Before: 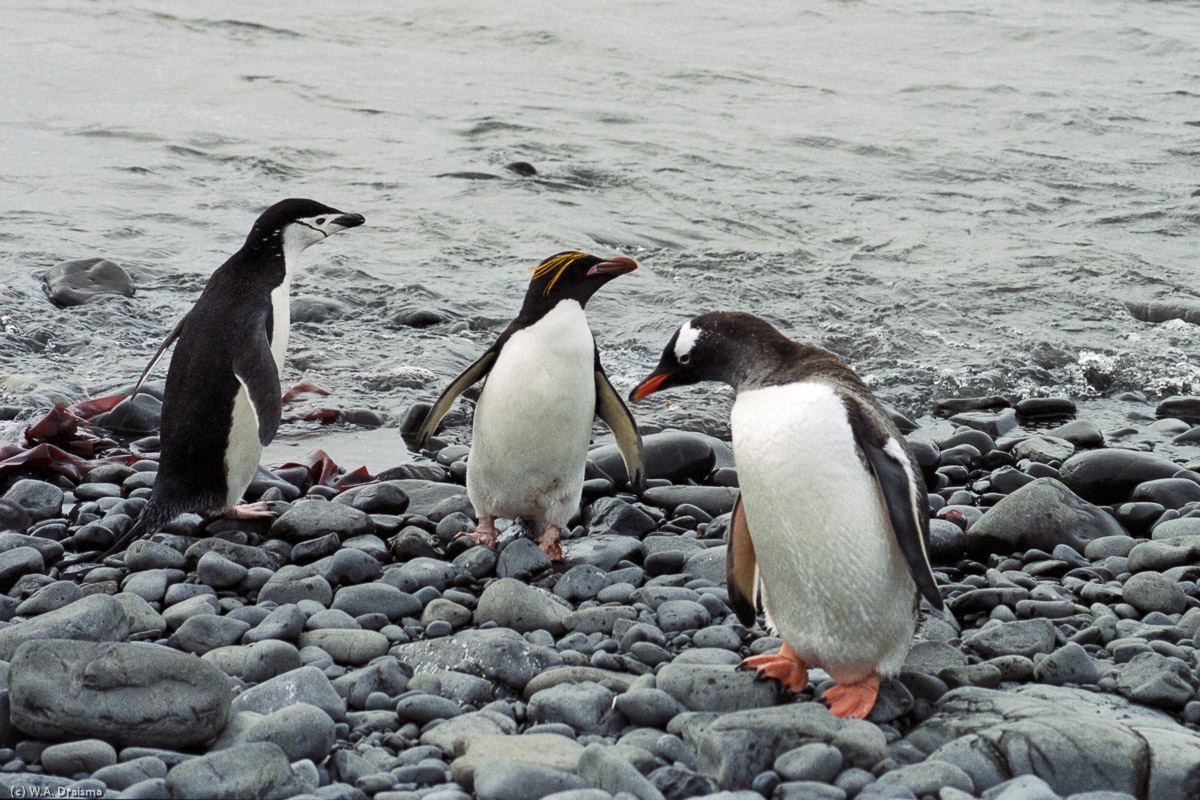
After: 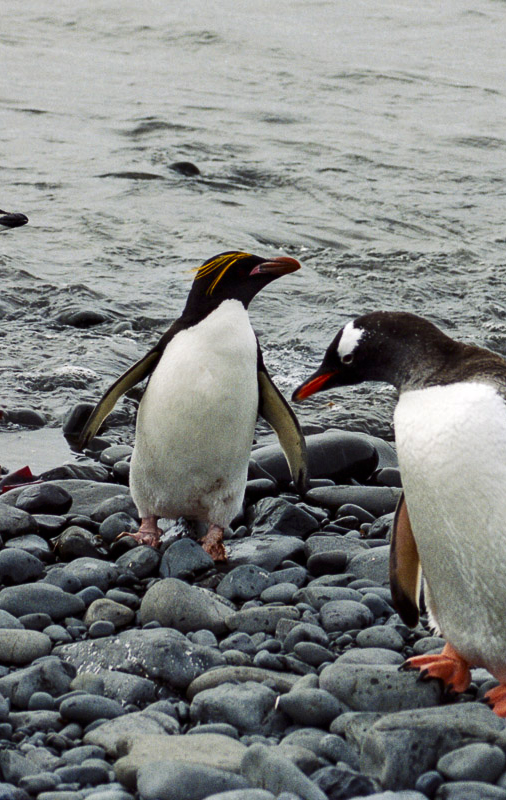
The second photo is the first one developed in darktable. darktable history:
contrast brightness saturation: contrast 0.067, brightness -0.147, saturation 0.115
crop: left 28.112%, right 29.395%
